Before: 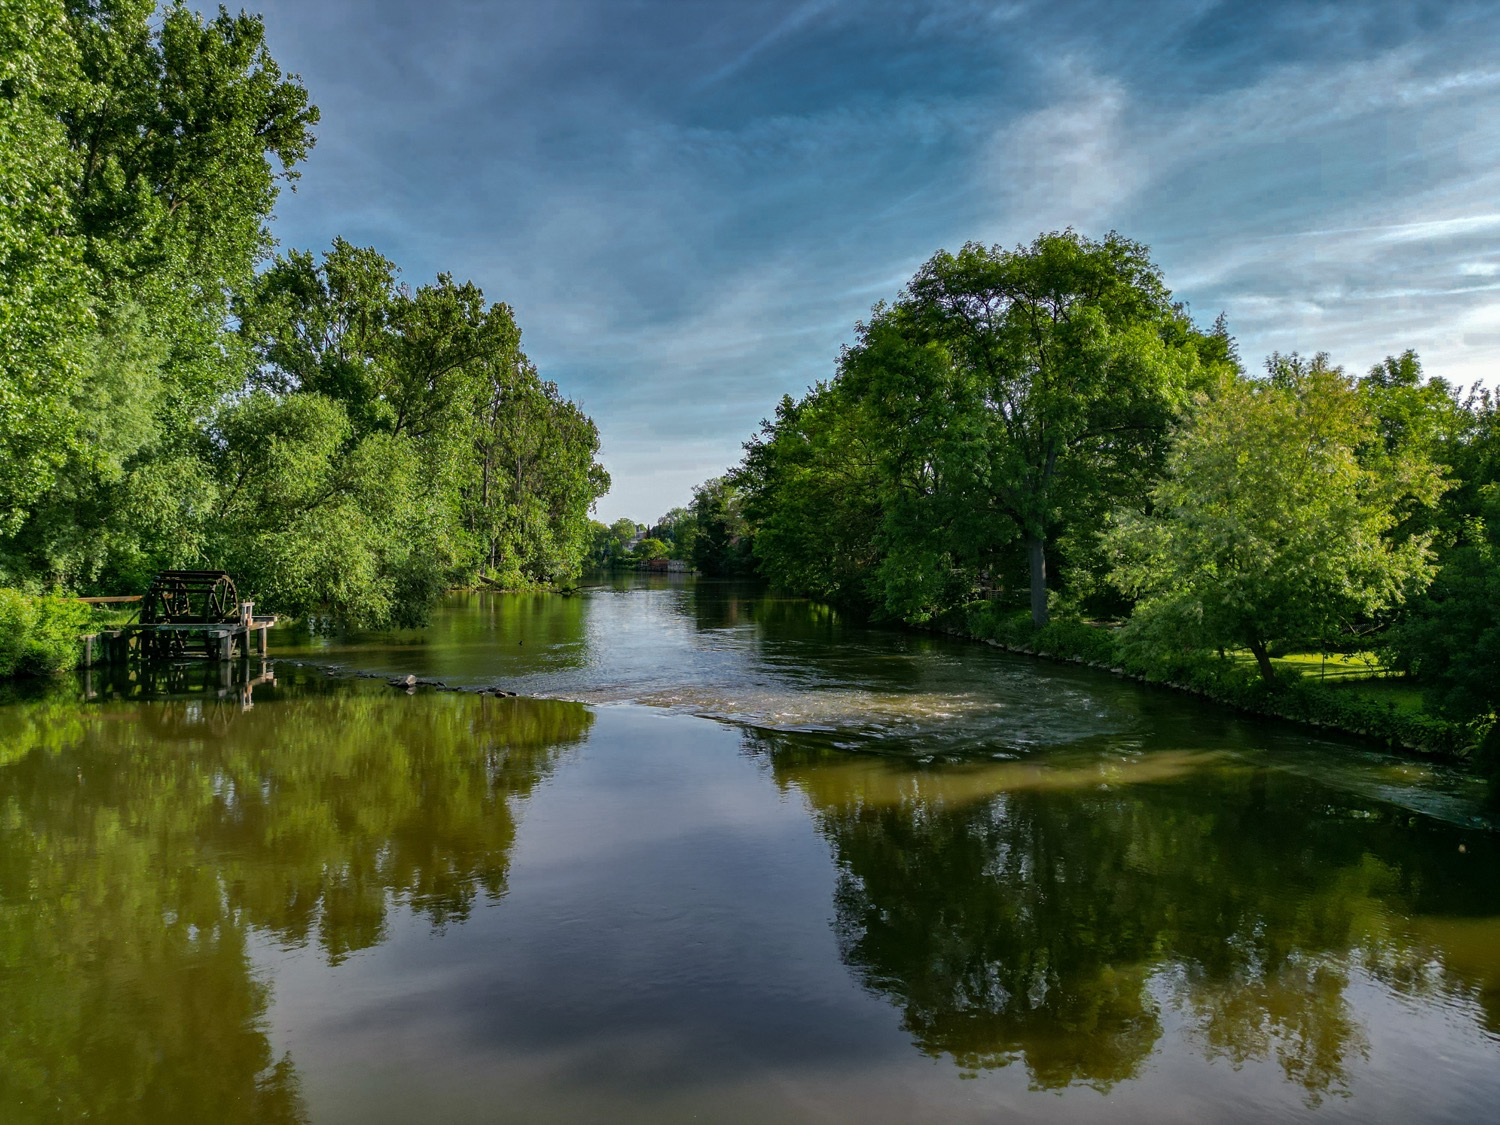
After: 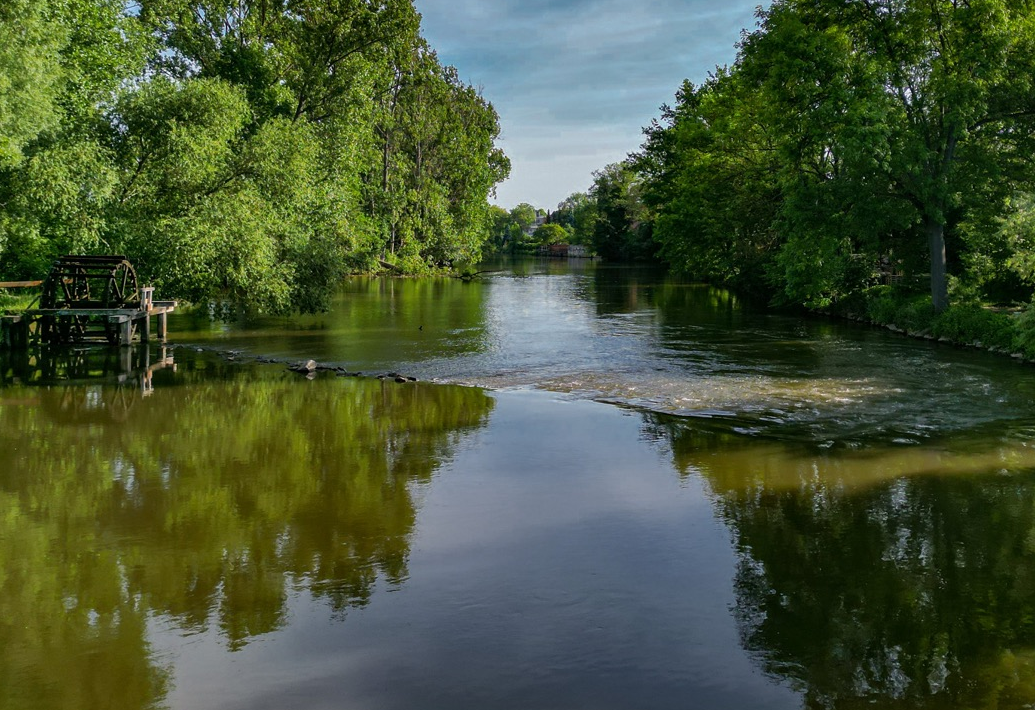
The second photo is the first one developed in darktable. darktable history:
crop: left 6.673%, top 28.041%, right 24.308%, bottom 8.826%
